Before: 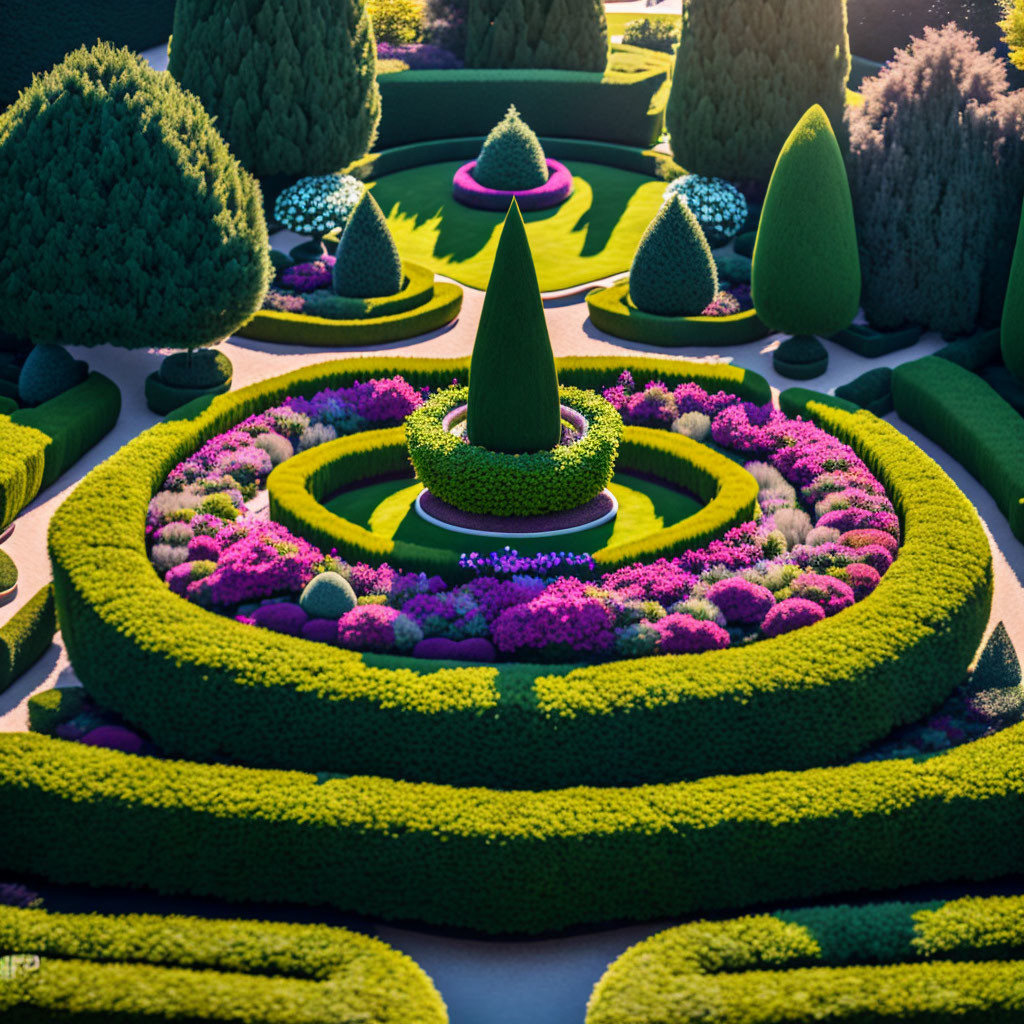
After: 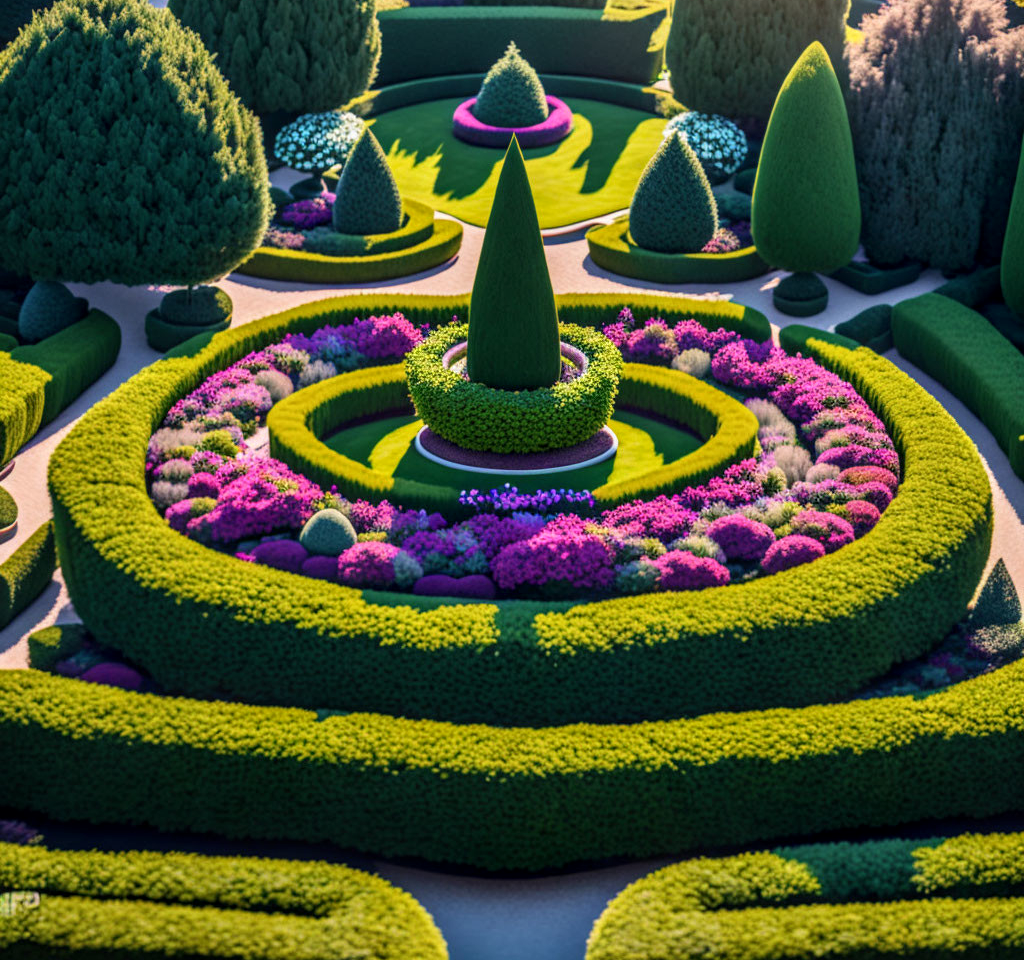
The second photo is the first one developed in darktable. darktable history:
local contrast: on, module defaults
crop and rotate: top 6.25%
